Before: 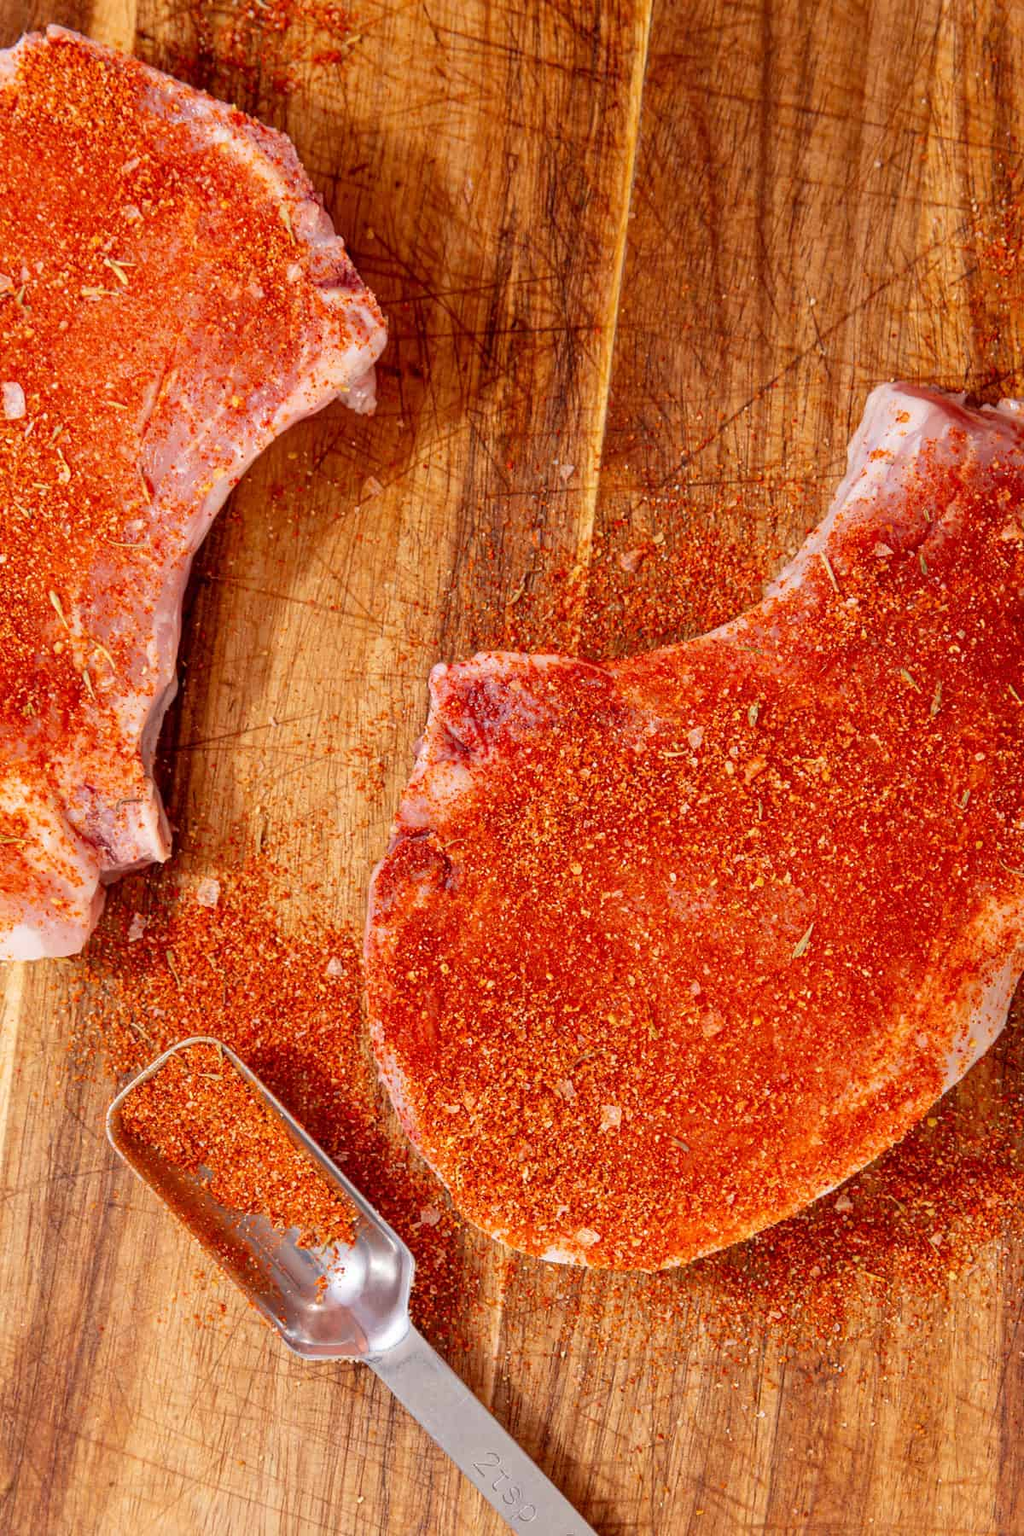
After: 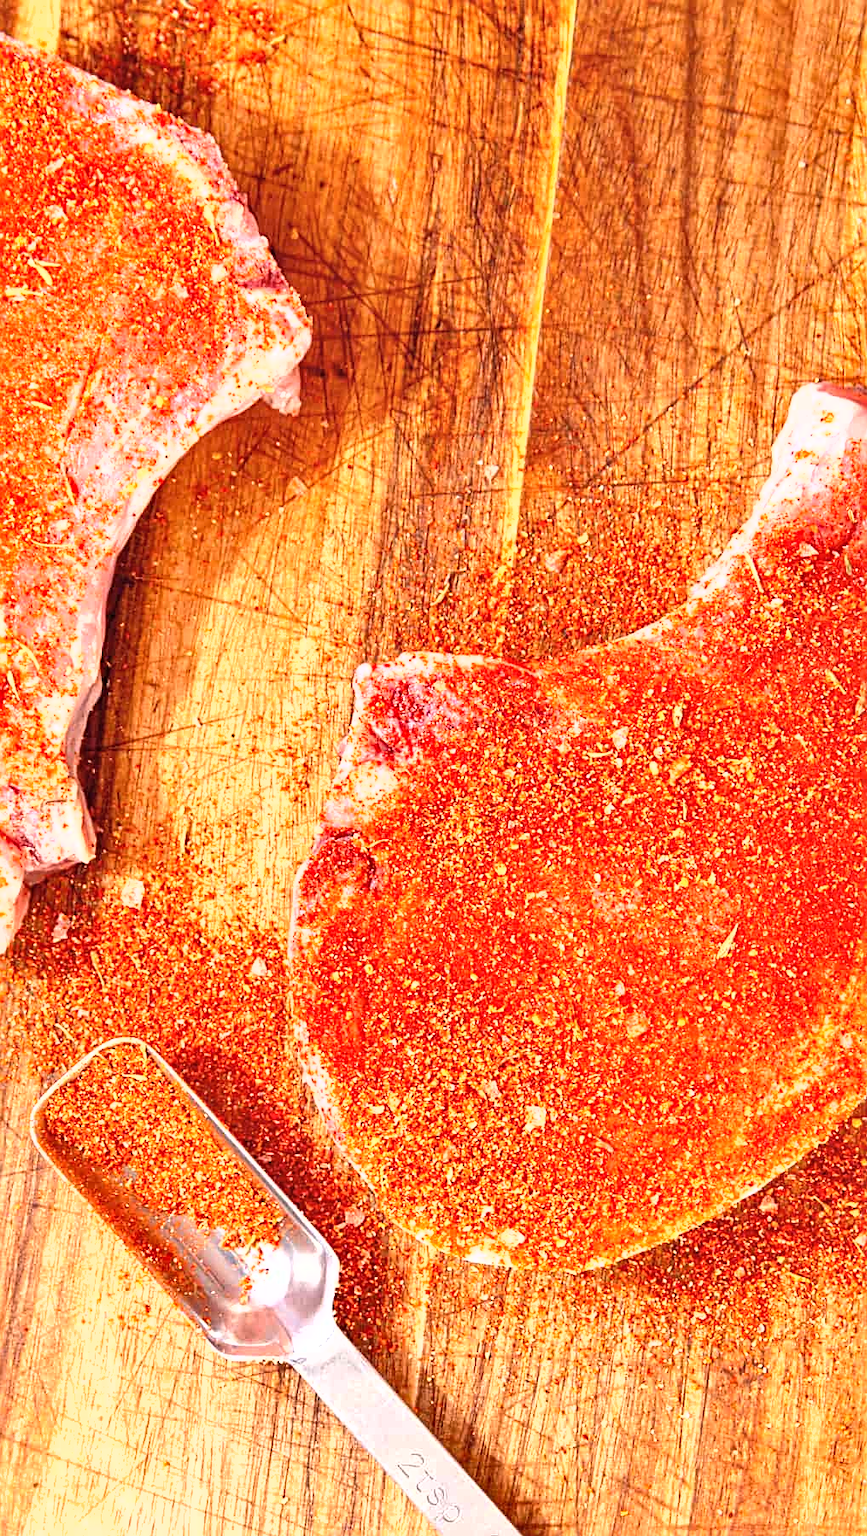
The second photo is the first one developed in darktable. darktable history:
crop: left 7.455%, right 7.821%
contrast brightness saturation: brightness 0.122
shadows and highlights: shadows -87.11, highlights -35.62, soften with gaussian
sharpen: radius 2.741
exposure: black level correction 0, exposure 1.121 EV, compensate highlight preservation false
